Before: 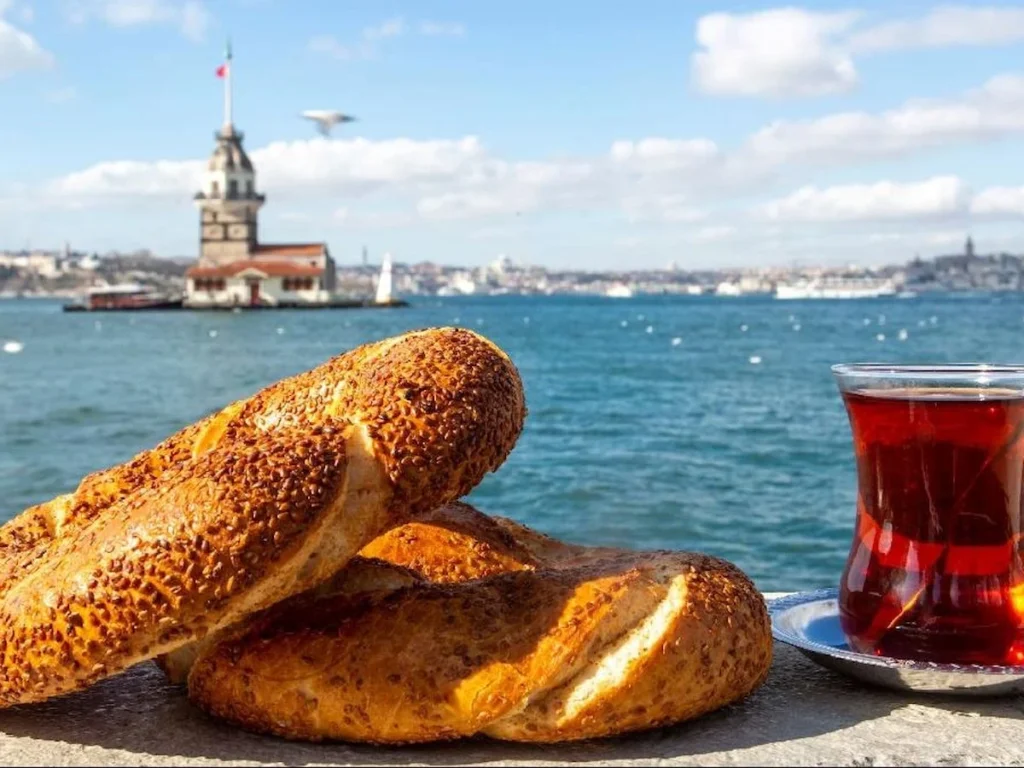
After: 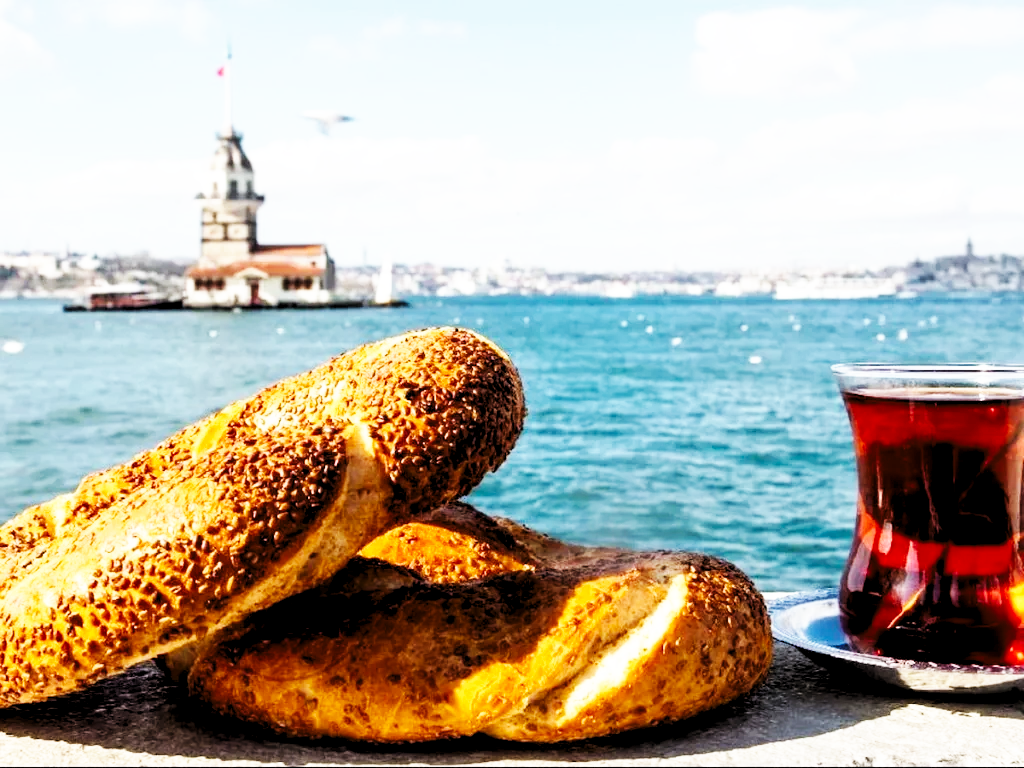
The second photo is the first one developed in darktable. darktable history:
levels: levels [0.116, 0.574, 1]
base curve: curves: ch0 [(0, 0) (0.007, 0.004) (0.027, 0.03) (0.046, 0.07) (0.207, 0.54) (0.442, 0.872) (0.673, 0.972) (1, 1)], preserve colors none
